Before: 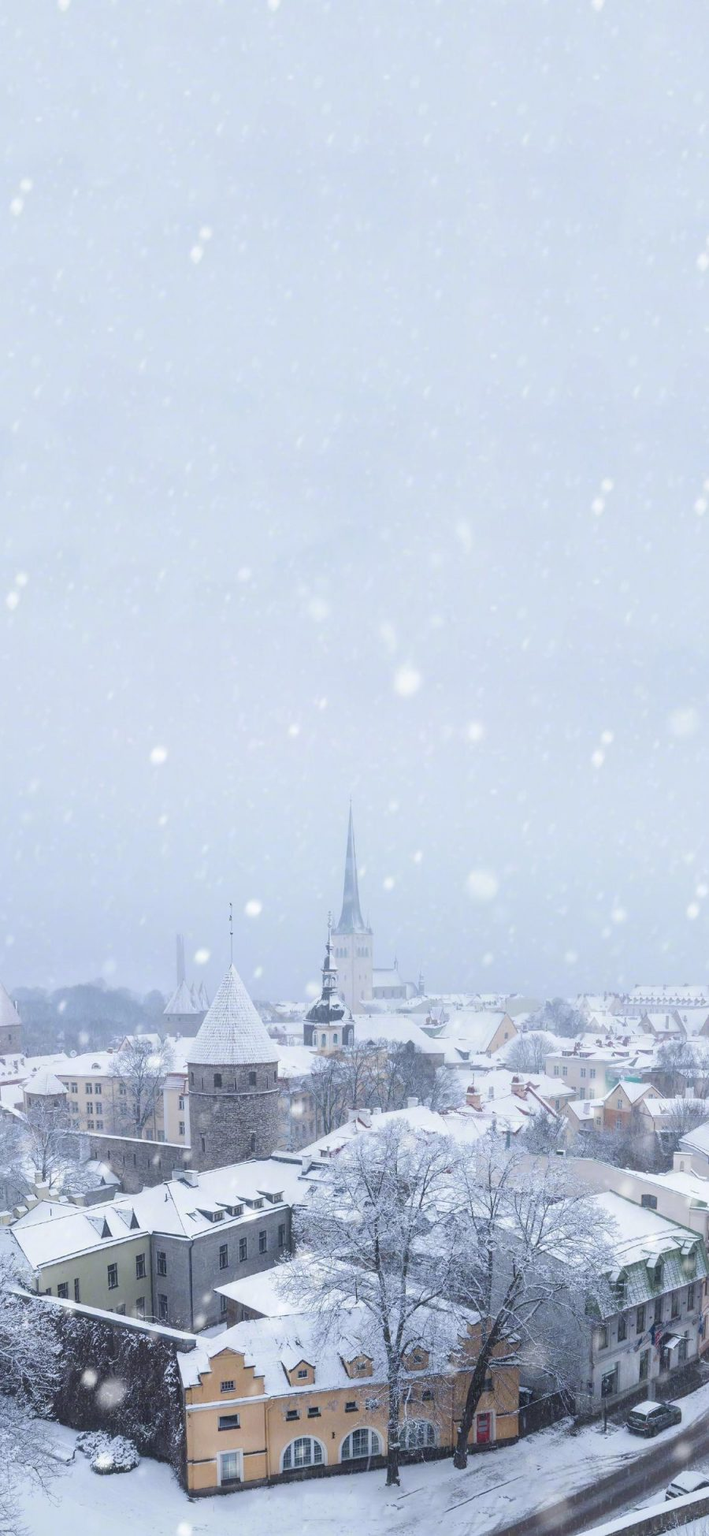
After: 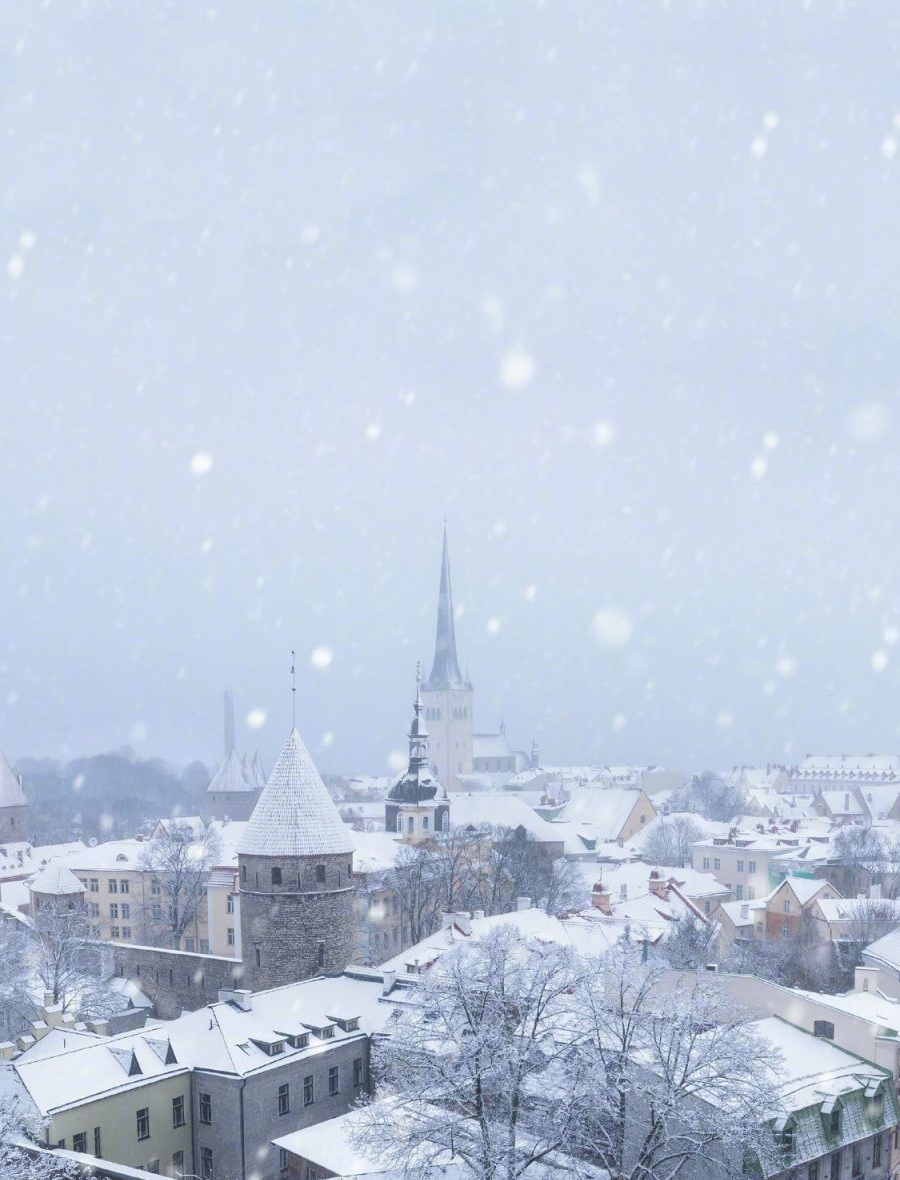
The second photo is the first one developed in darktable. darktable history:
crop and rotate: top 25.423%, bottom 14.025%
